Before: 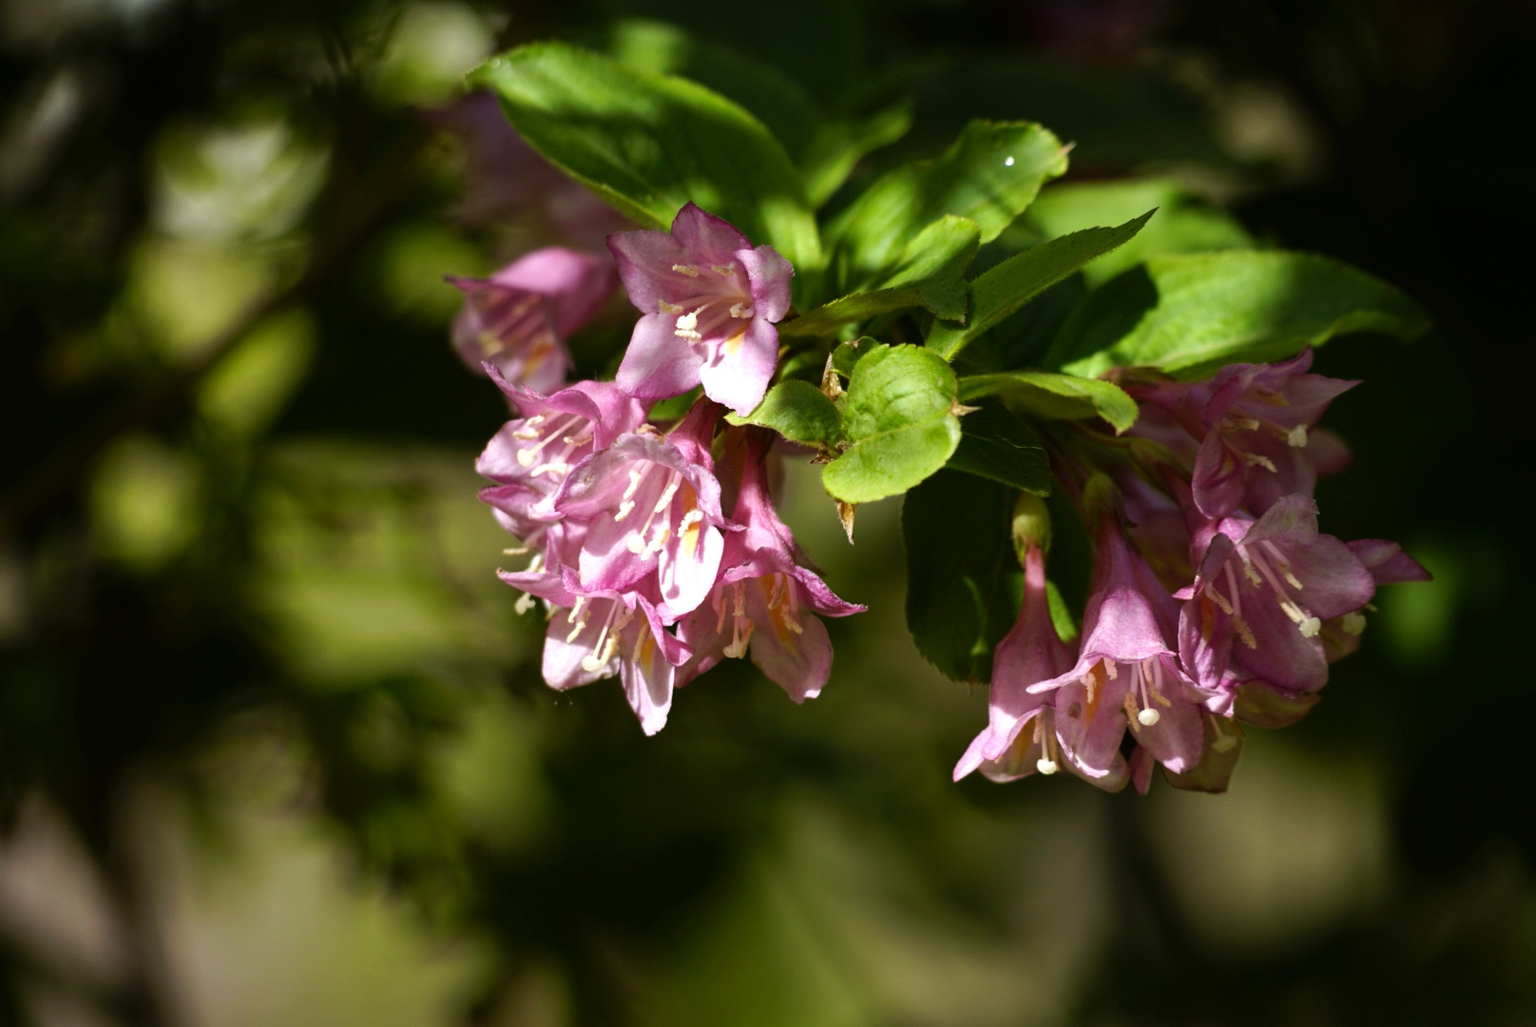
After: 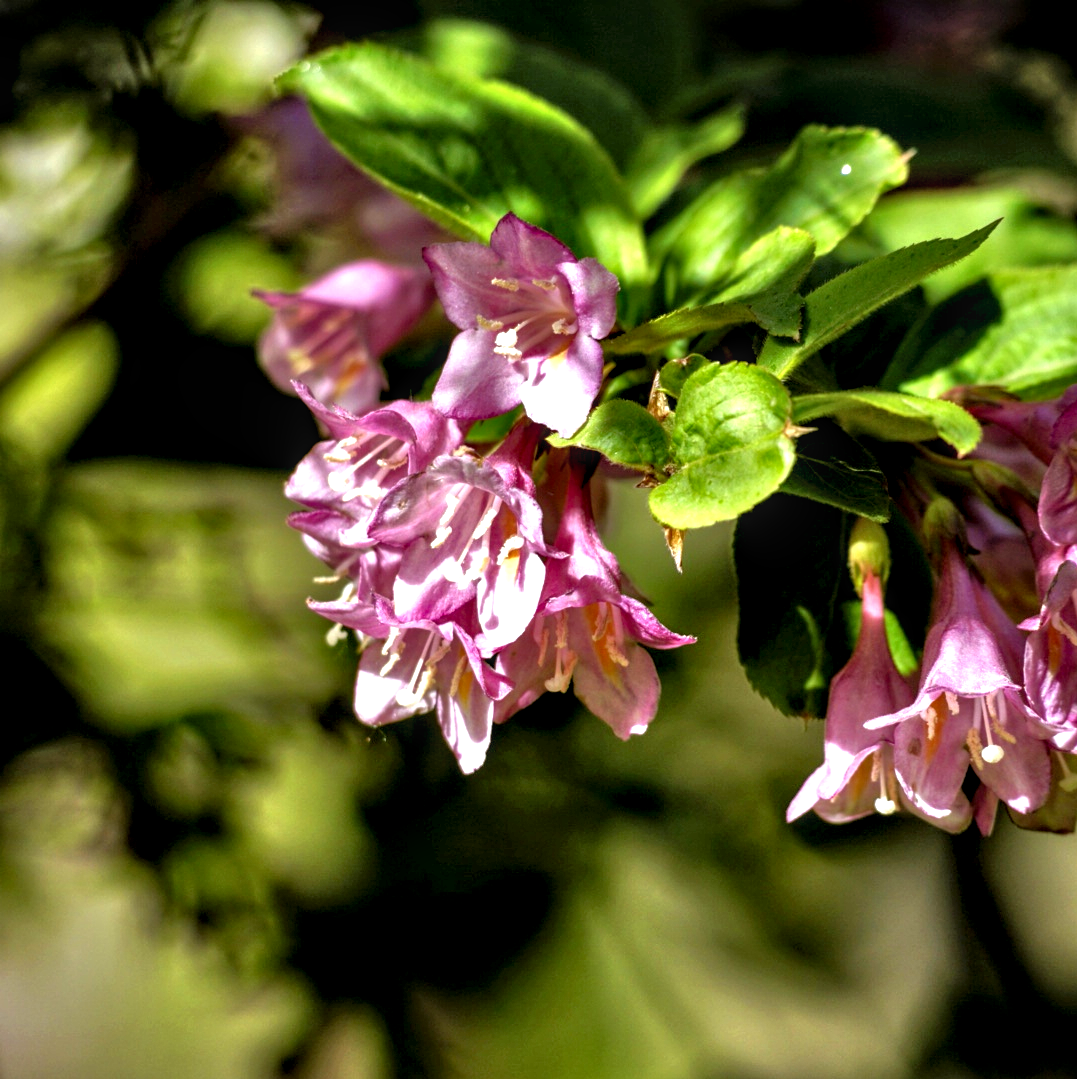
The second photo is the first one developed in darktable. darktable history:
crop and rotate: left 13.426%, right 19.87%
tone equalizer: -7 EV 0.147 EV, -6 EV 0.599 EV, -5 EV 1.18 EV, -4 EV 1.35 EV, -3 EV 1.18 EV, -2 EV 0.6 EV, -1 EV 0.159 EV
contrast equalizer: octaves 7, y [[0.6 ×6], [0.55 ×6], [0 ×6], [0 ×6], [0 ×6]]
local contrast: on, module defaults
base curve: curves: ch0 [(0, 0) (0.303, 0.277) (1, 1)], preserve colors none
